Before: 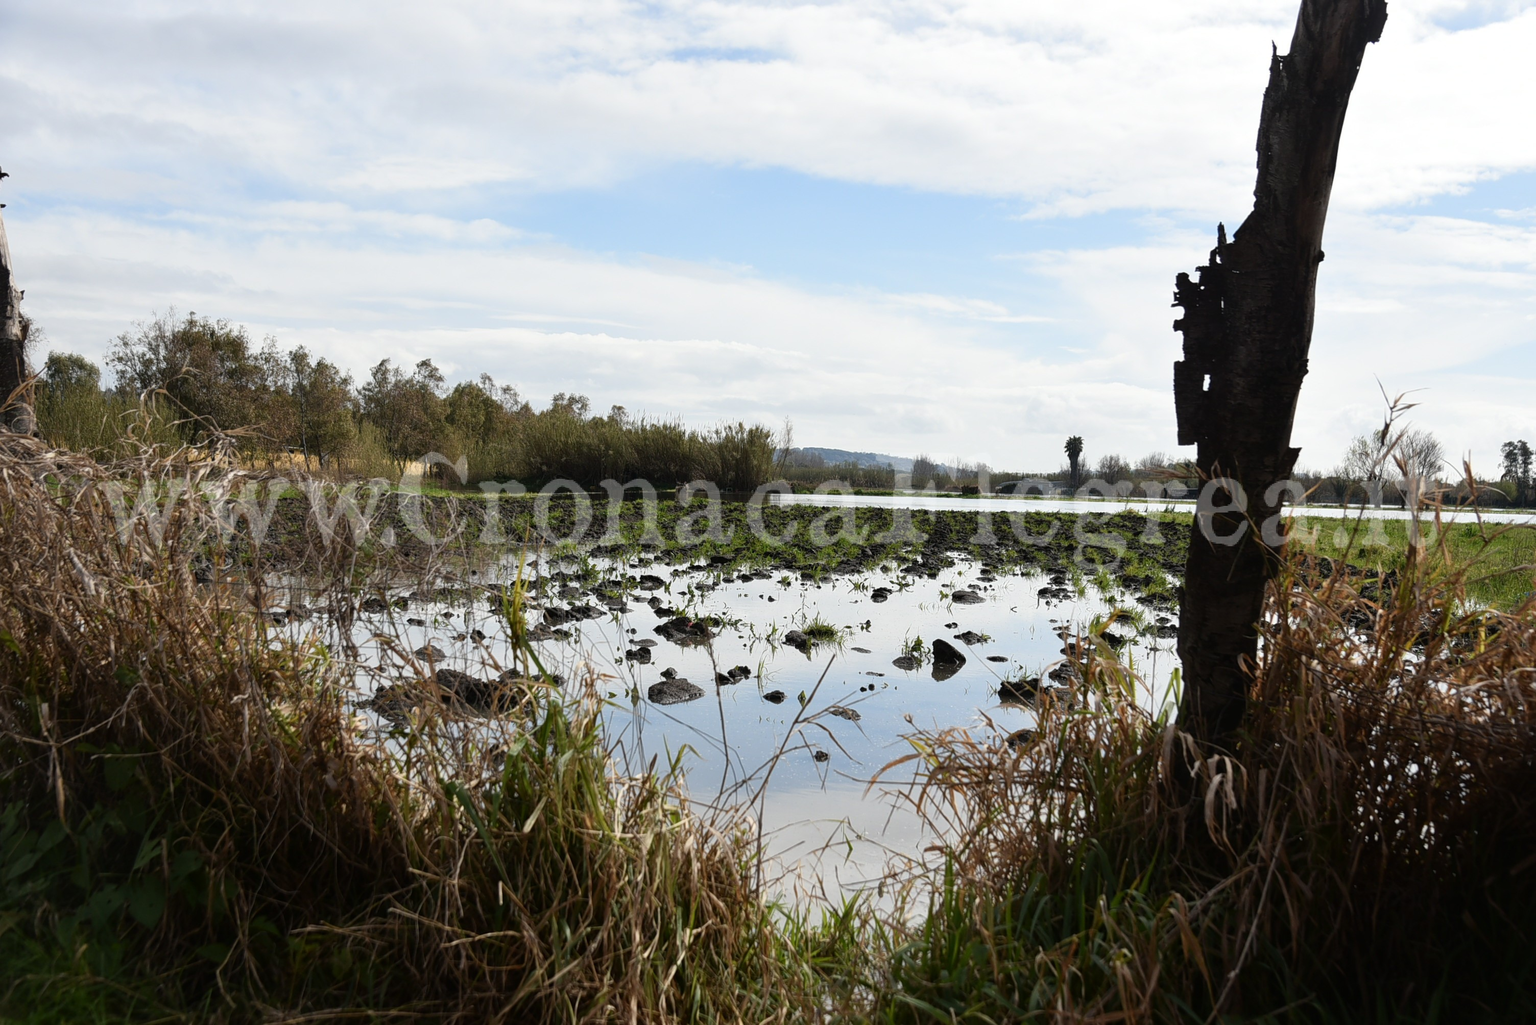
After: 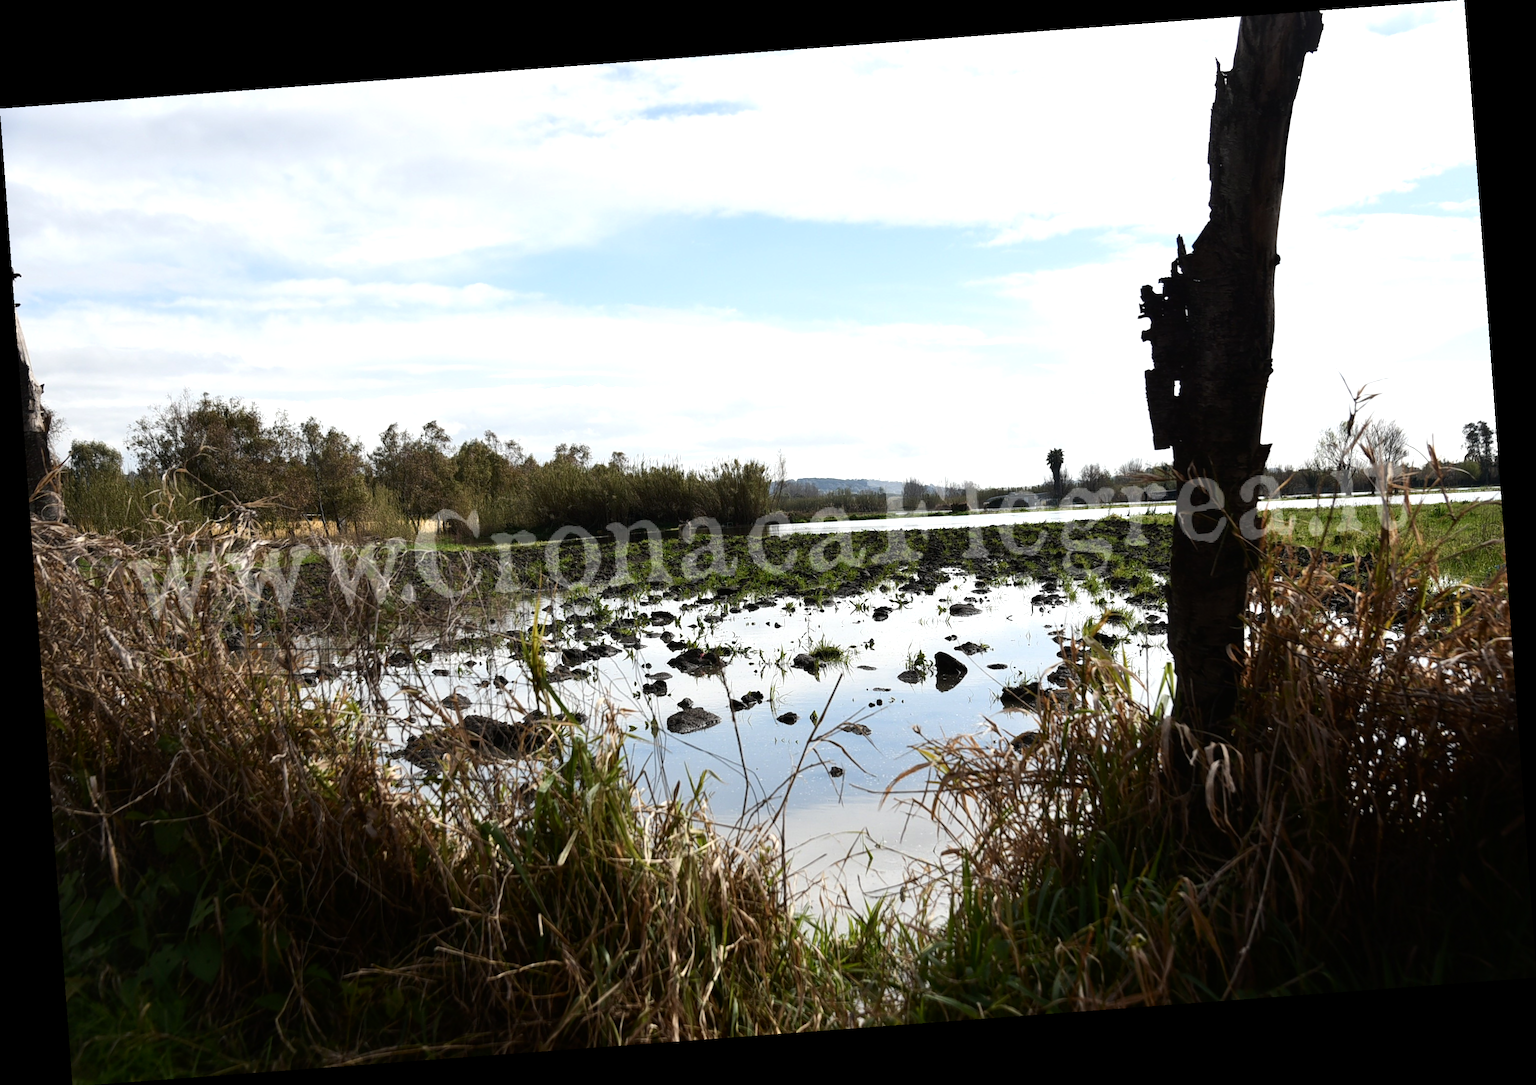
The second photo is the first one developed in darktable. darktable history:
rotate and perspective: rotation -4.25°, automatic cropping off
tone equalizer: -8 EV -0.417 EV, -7 EV -0.389 EV, -6 EV -0.333 EV, -5 EV -0.222 EV, -3 EV 0.222 EV, -2 EV 0.333 EV, -1 EV 0.389 EV, +0 EV 0.417 EV, edges refinement/feathering 500, mask exposure compensation -1.57 EV, preserve details no
contrast brightness saturation: contrast 0.03, brightness -0.04
